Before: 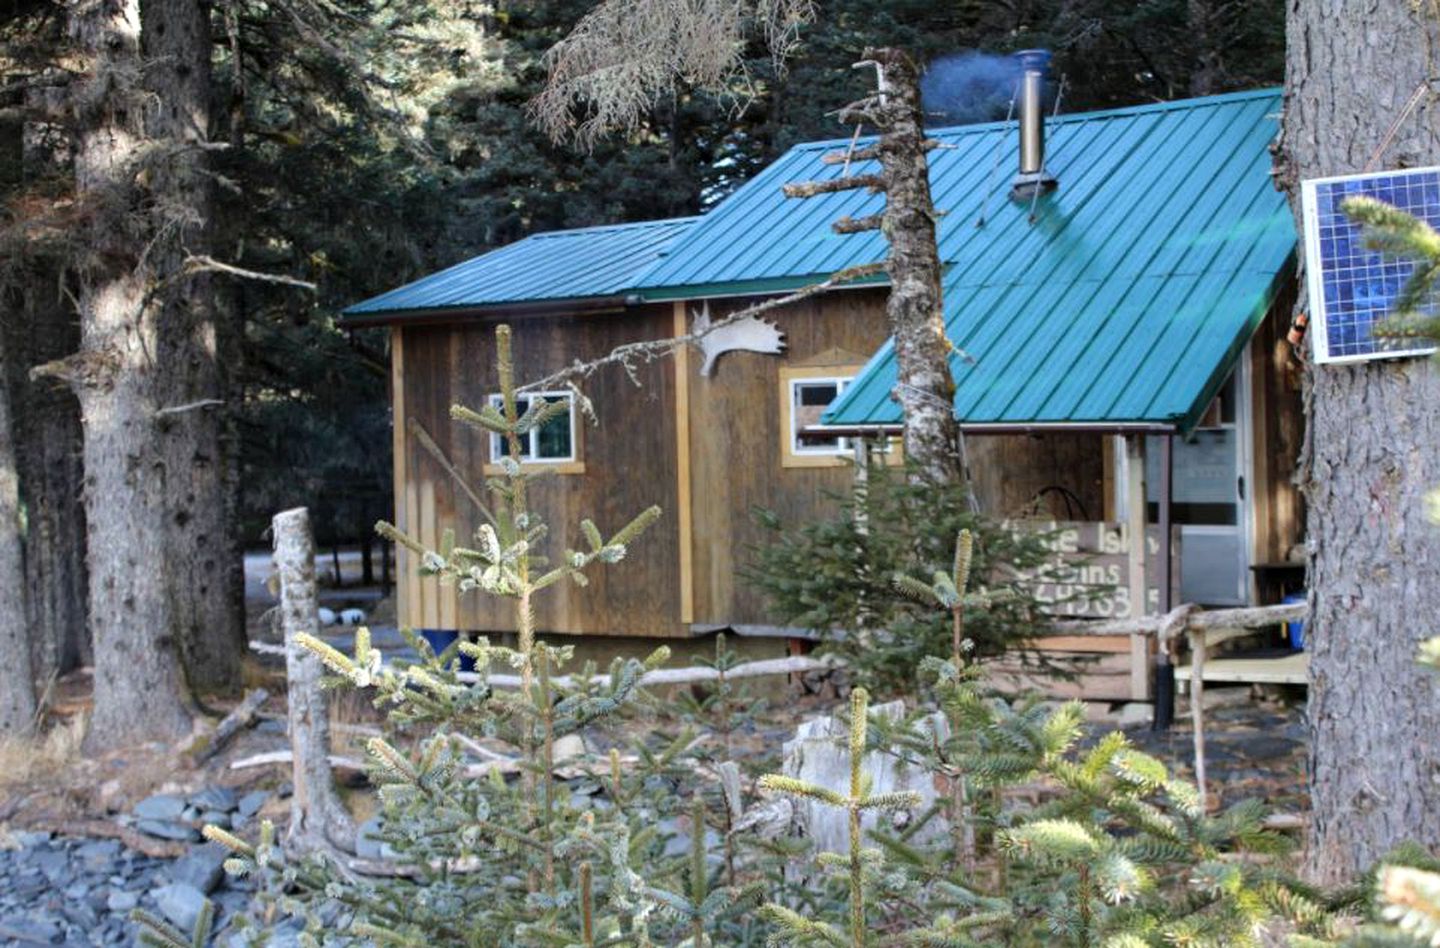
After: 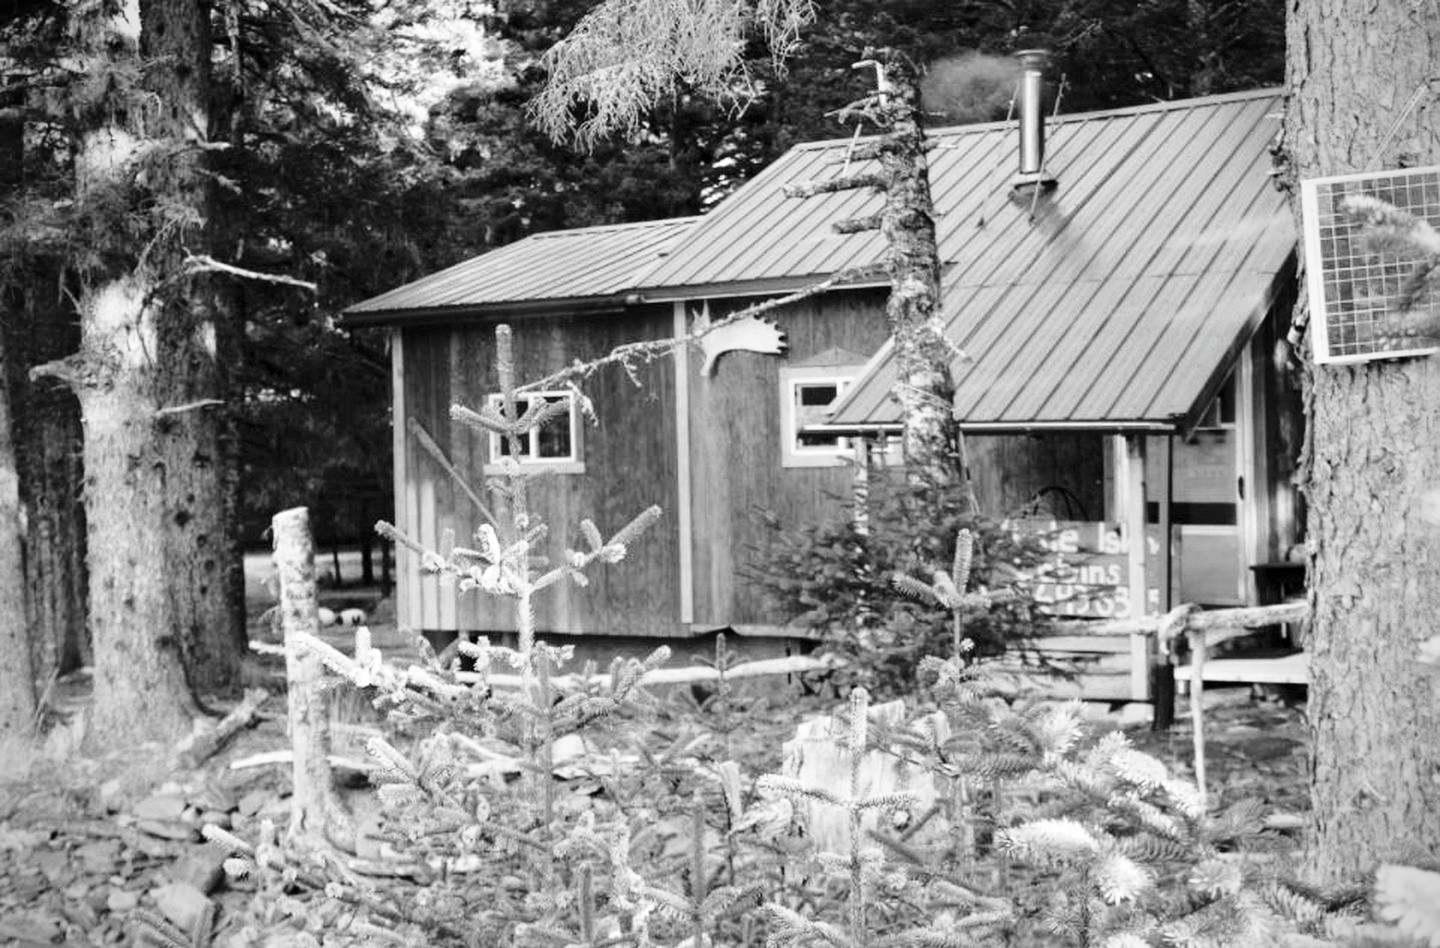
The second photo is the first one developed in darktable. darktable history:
base curve: curves: ch0 [(0, 0) (0.028, 0.03) (0.121, 0.232) (0.46, 0.748) (0.859, 0.968) (1, 1)], exposure shift 0.01, preserve colors none
contrast brightness saturation: saturation -0.995
vignetting: on, module defaults
